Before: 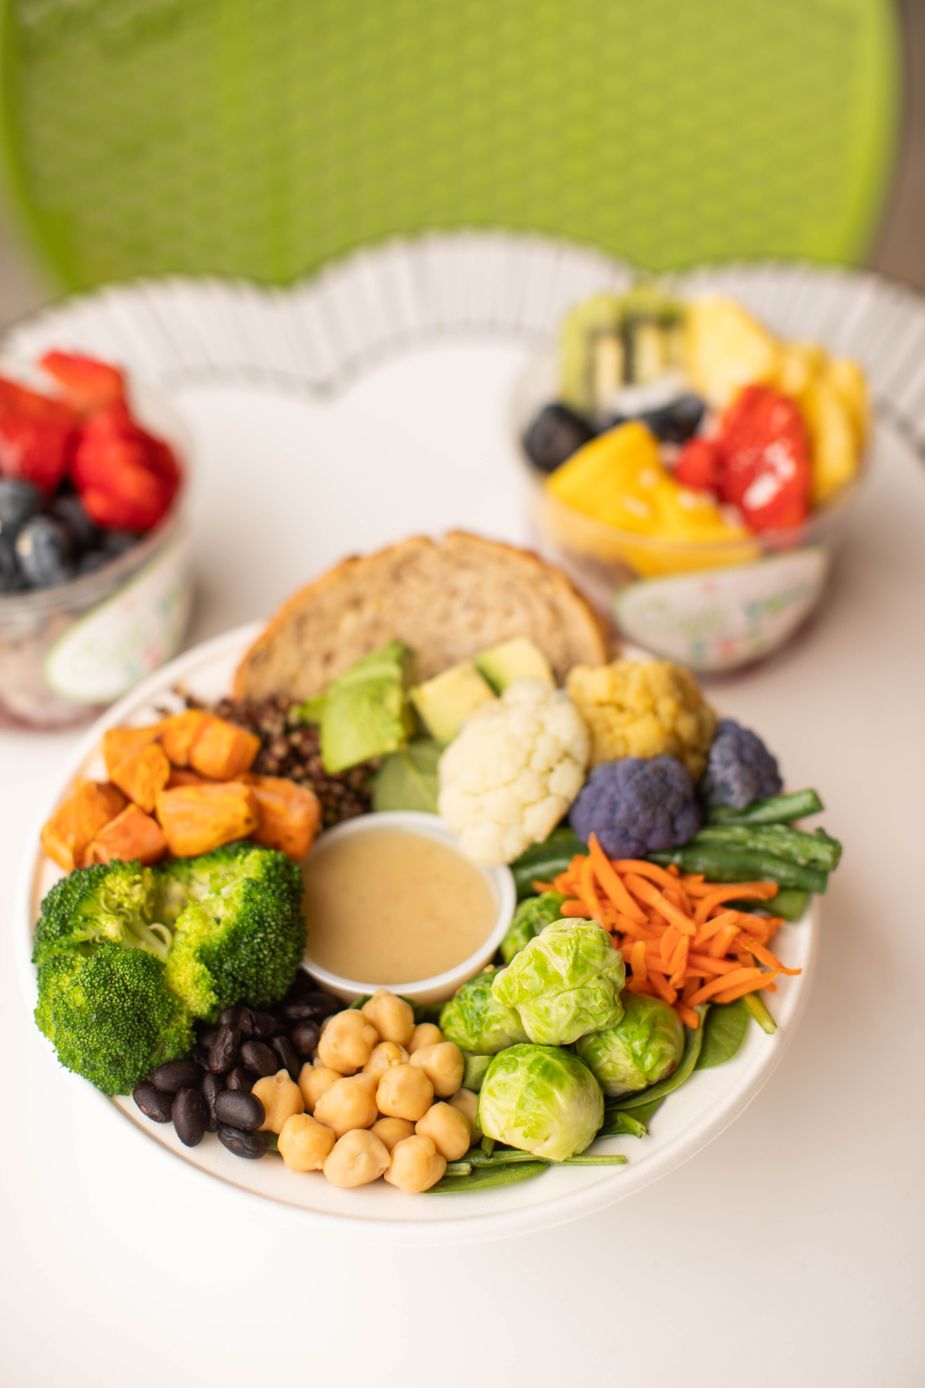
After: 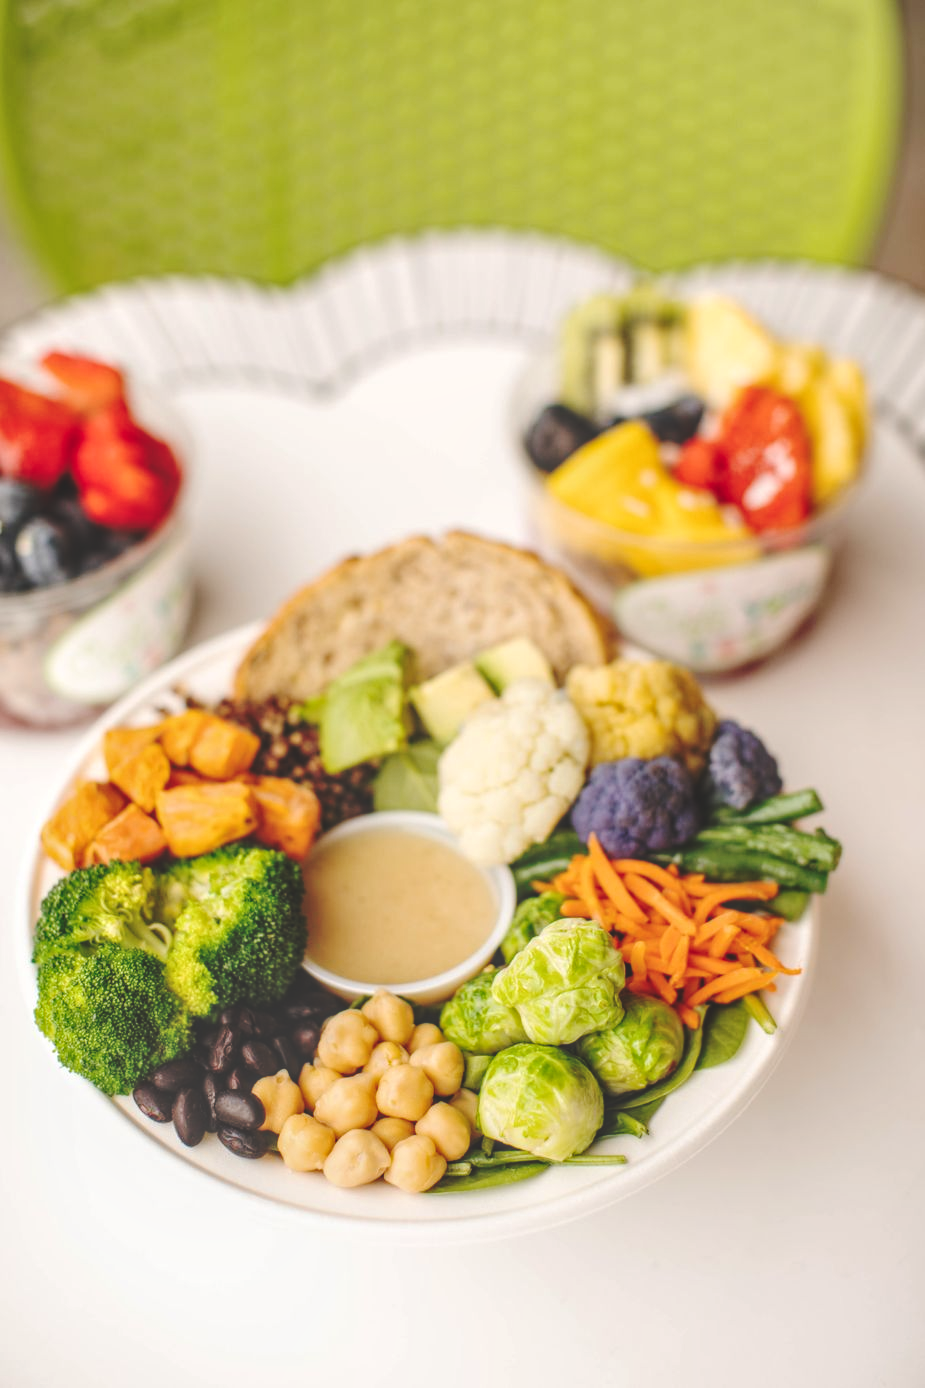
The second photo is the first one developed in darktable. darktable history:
base curve: curves: ch0 [(0, 0.024) (0.055, 0.065) (0.121, 0.166) (0.236, 0.319) (0.693, 0.726) (1, 1)], preserve colors none
local contrast: highlights 0%, shadows 0%, detail 133%
